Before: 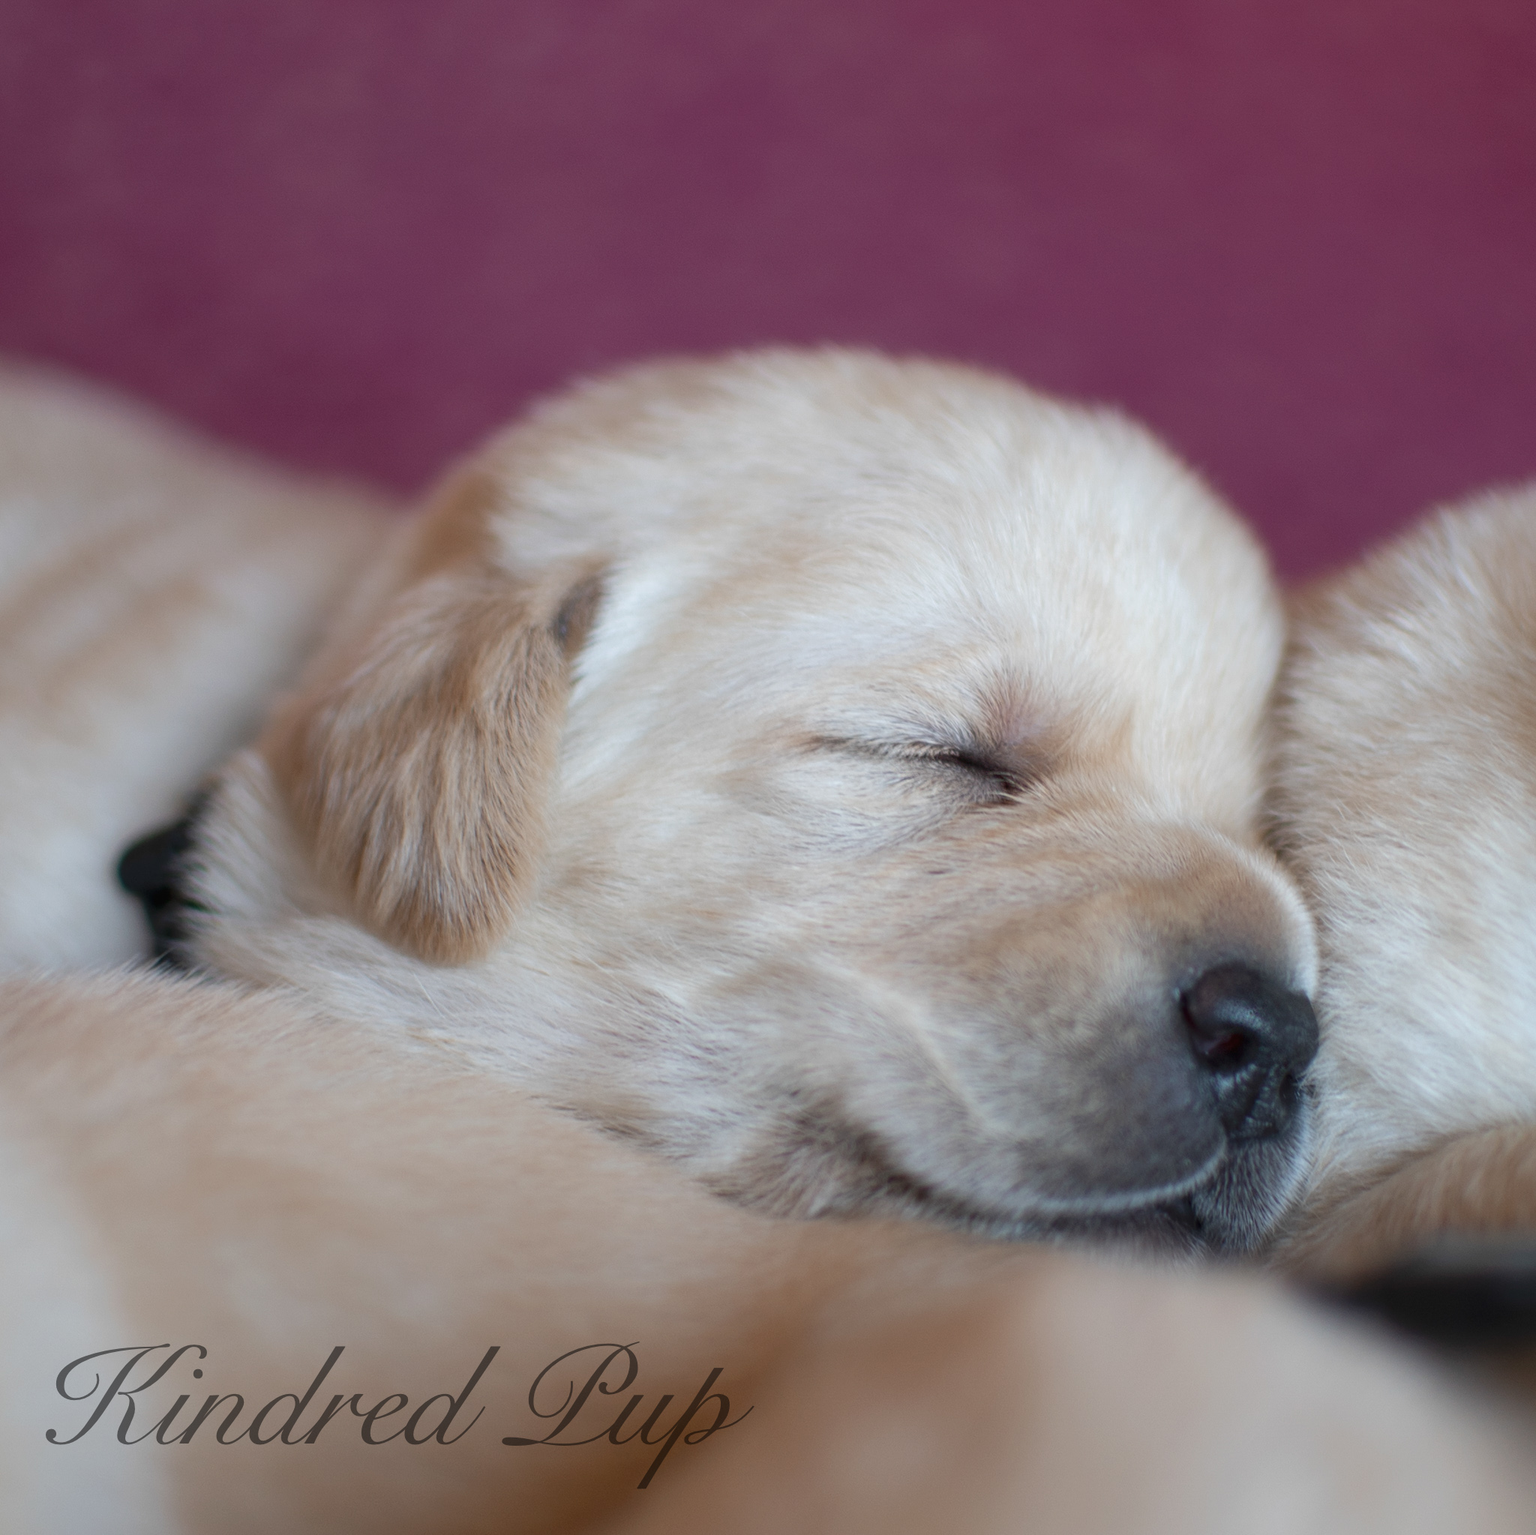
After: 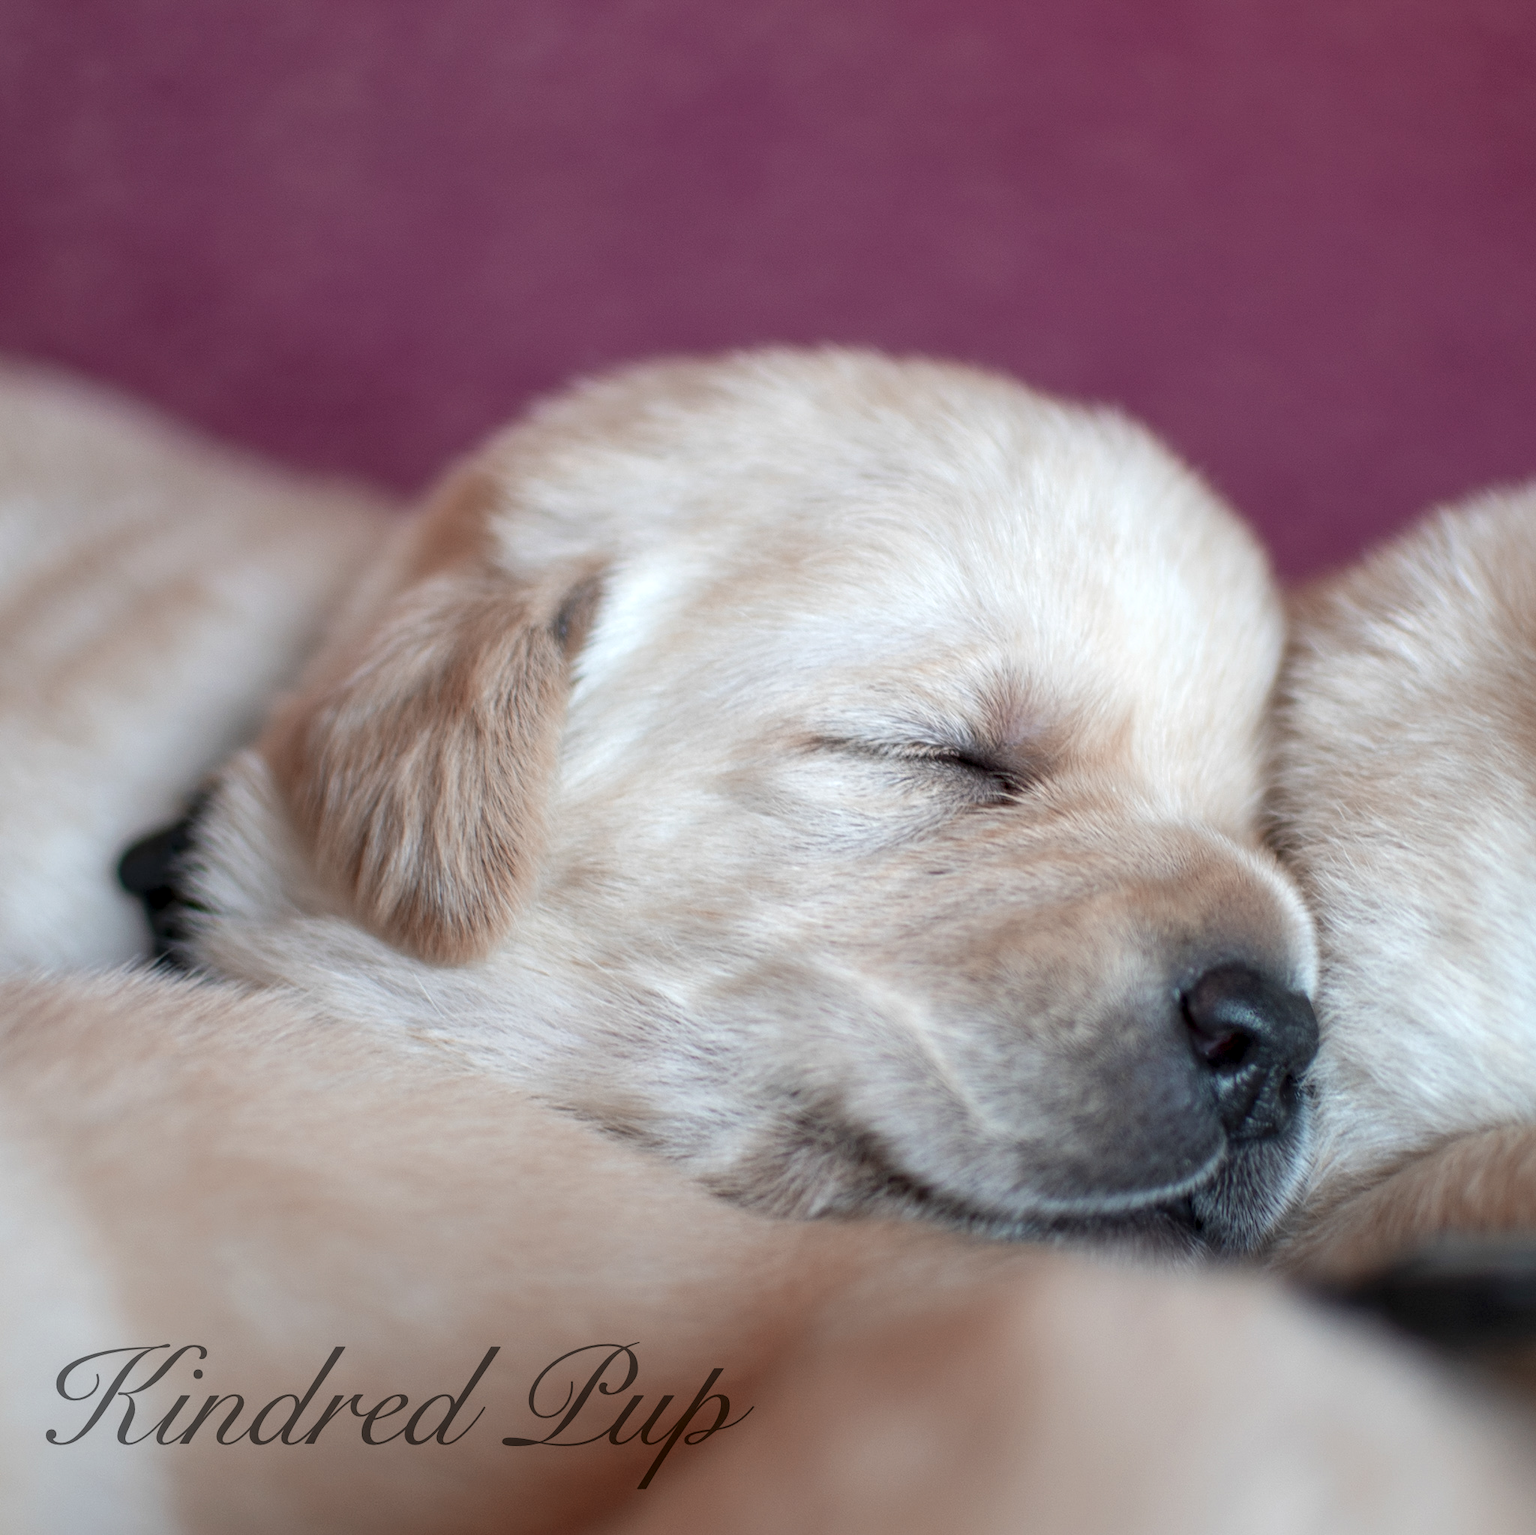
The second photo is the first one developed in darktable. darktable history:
shadows and highlights: radius 44.78, white point adjustment 6.64, compress 79.65%, highlights color adjustment 78.42%, soften with gaussian
local contrast: detail 130%
color zones: curves: ch2 [(0, 0.488) (0.143, 0.417) (0.286, 0.212) (0.429, 0.179) (0.571, 0.154) (0.714, 0.415) (0.857, 0.495) (1, 0.488)]
bloom: size 9%, threshold 100%, strength 7%
